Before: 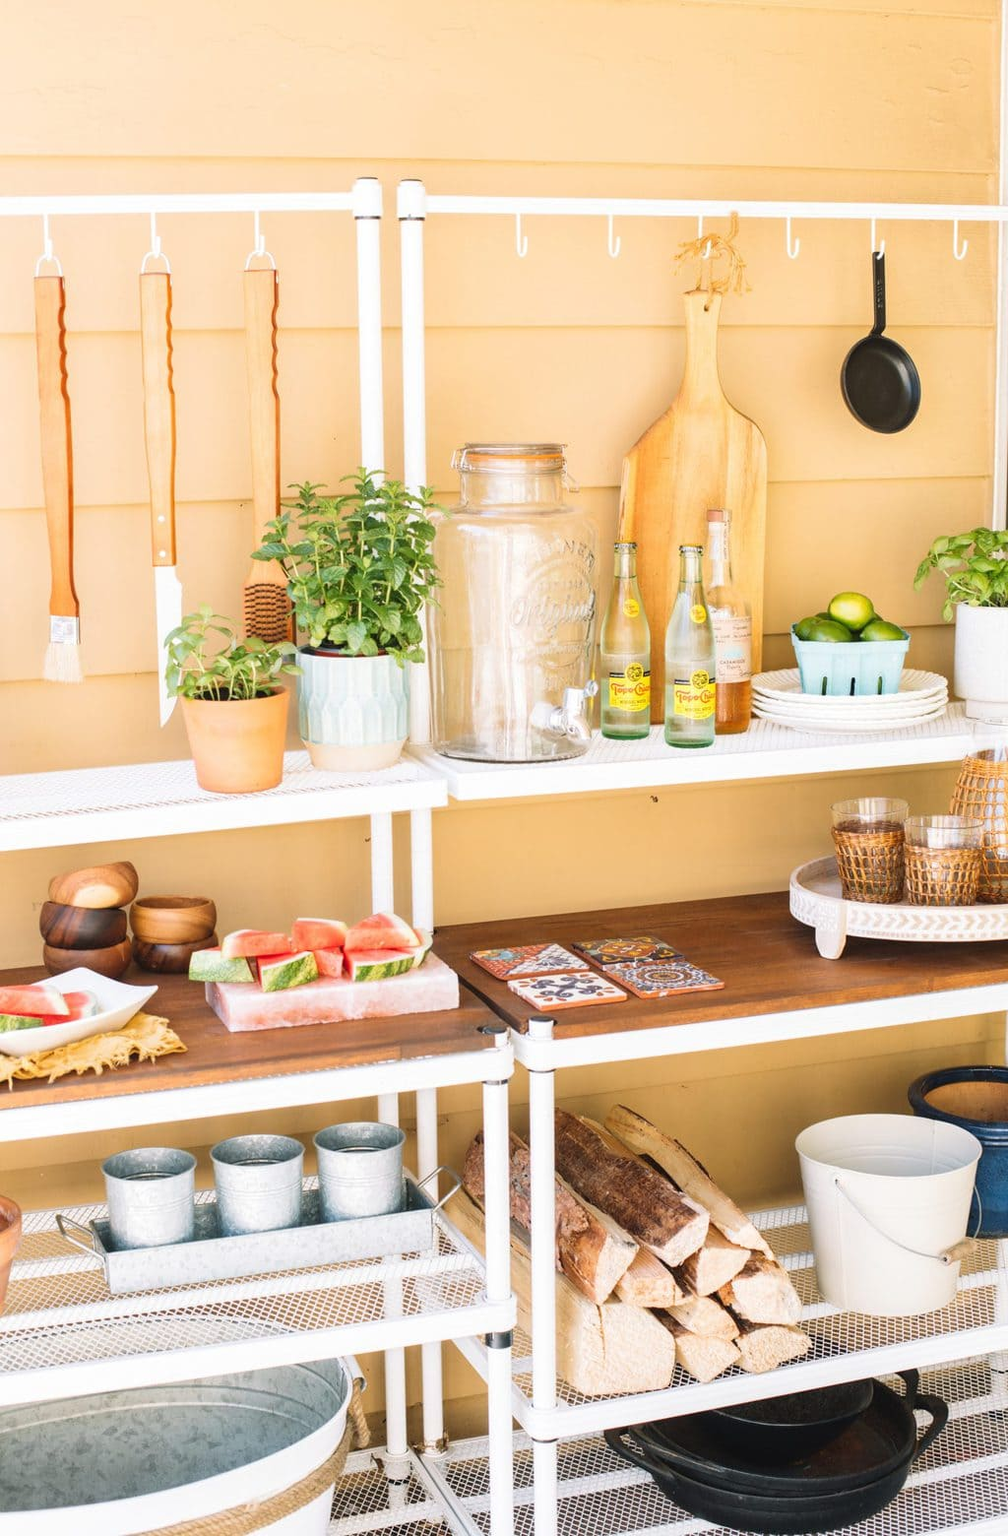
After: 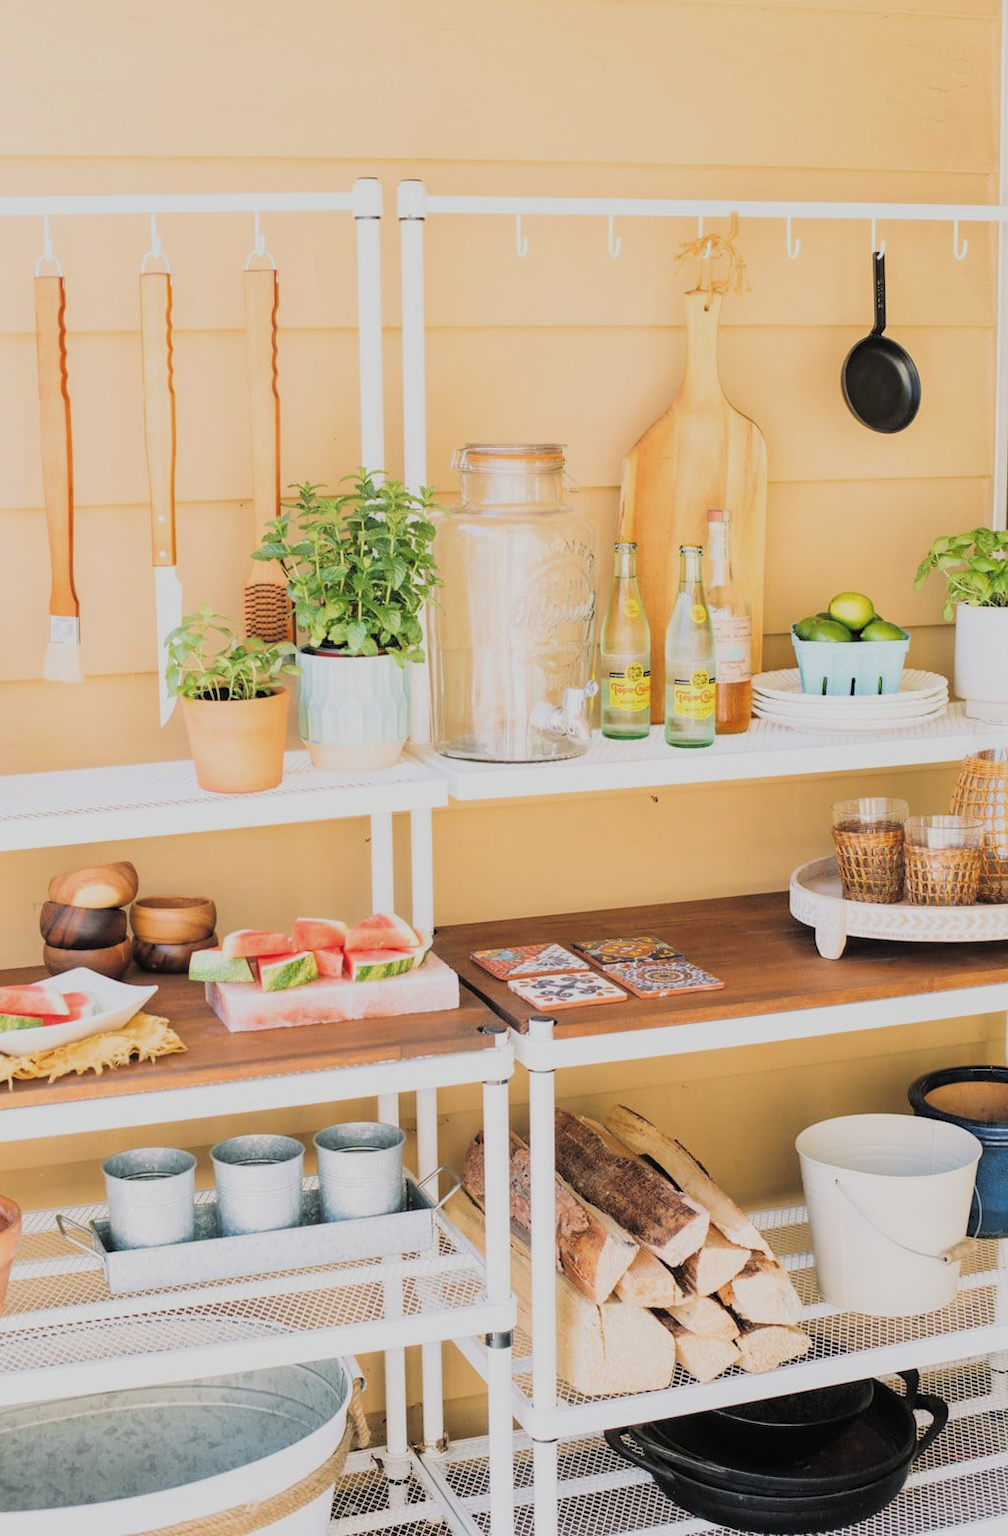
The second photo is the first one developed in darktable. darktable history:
filmic rgb: black relative exposure -4.58 EV, white relative exposure 4.8 EV, threshold 3 EV, hardness 2.36, latitude 36.07%, contrast 1.048, highlights saturation mix 1.32%, shadows ↔ highlights balance 1.25%, color science v4 (2020), enable highlight reconstruction true
exposure: black level correction -0.015, compensate highlight preservation false
